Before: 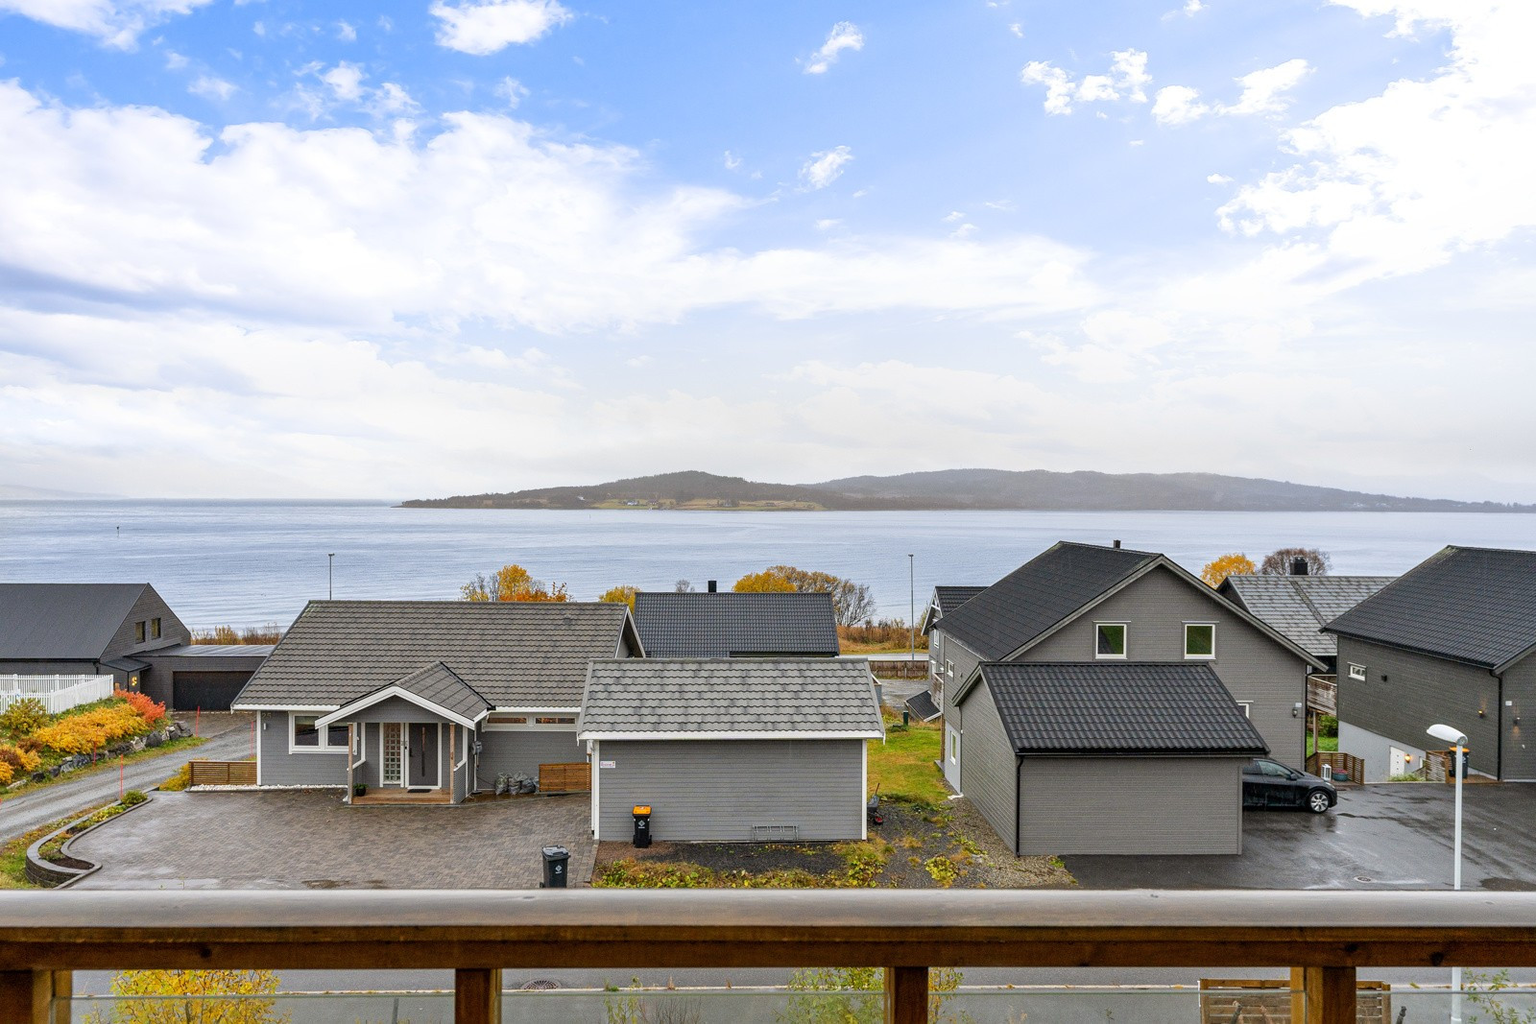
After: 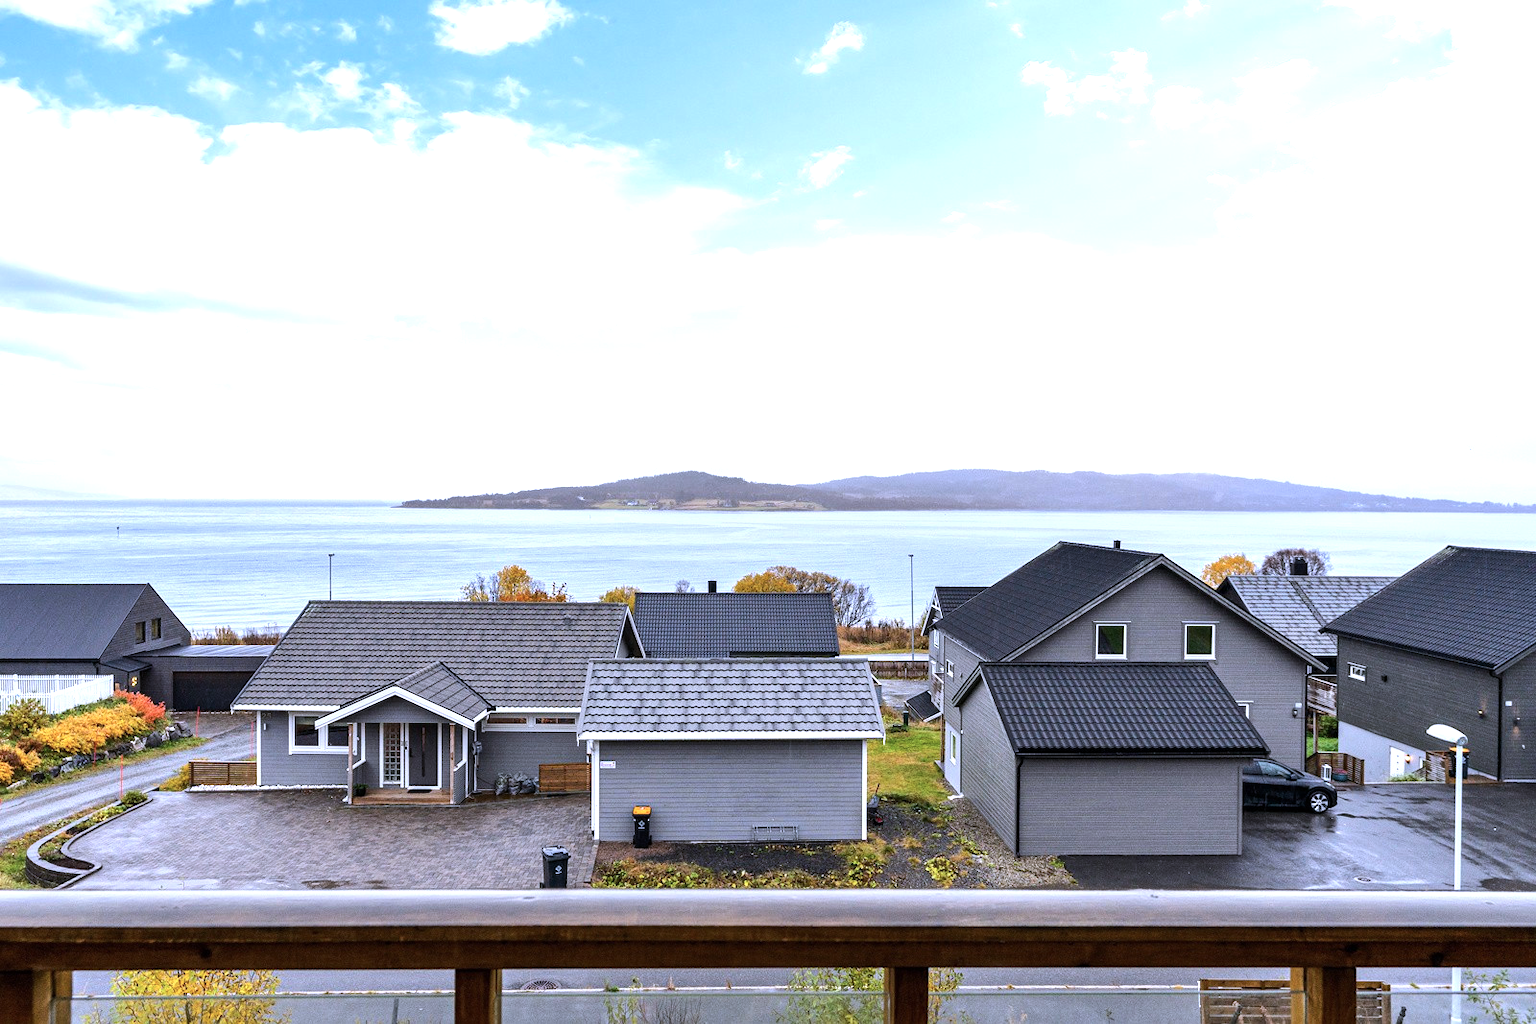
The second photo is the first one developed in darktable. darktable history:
tone equalizer: -8 EV -0.75 EV, -7 EV -0.7 EV, -6 EV -0.6 EV, -5 EV -0.4 EV, -3 EV 0.4 EV, -2 EV 0.6 EV, -1 EV 0.7 EV, +0 EV 0.75 EV, edges refinement/feathering 500, mask exposure compensation -1.57 EV, preserve details no
color calibration: illuminant as shot in camera, x 0.379, y 0.396, temperature 4138.76 K
